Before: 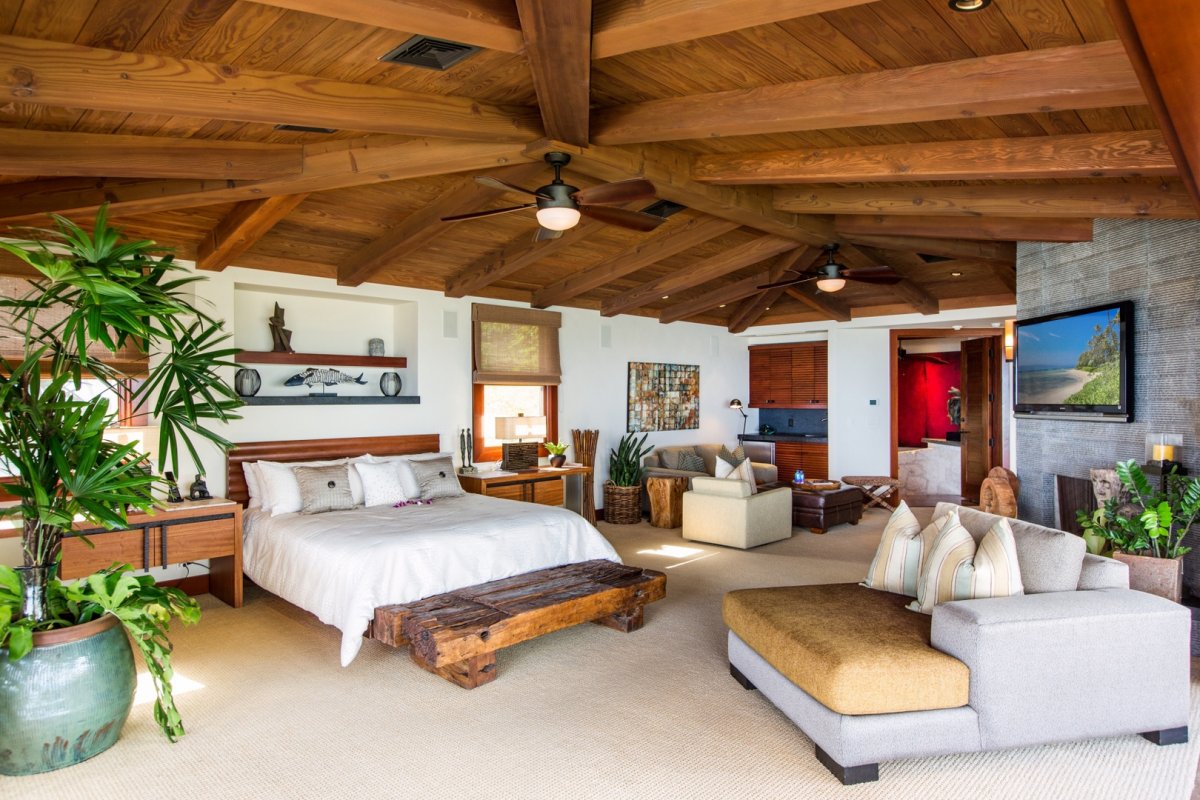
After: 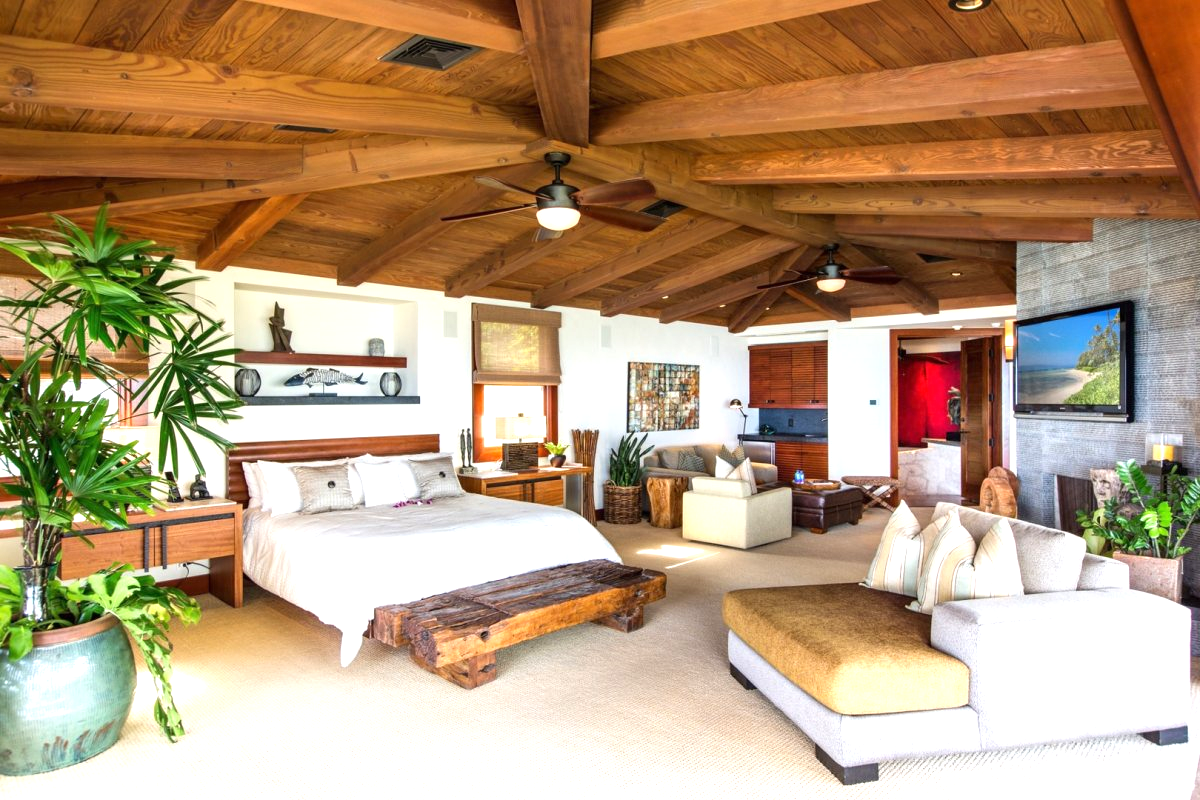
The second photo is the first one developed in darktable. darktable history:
exposure: black level correction 0, exposure 0.698 EV, compensate highlight preservation false
local contrast: mode bilateral grid, contrast 15, coarseness 36, detail 104%, midtone range 0.2
